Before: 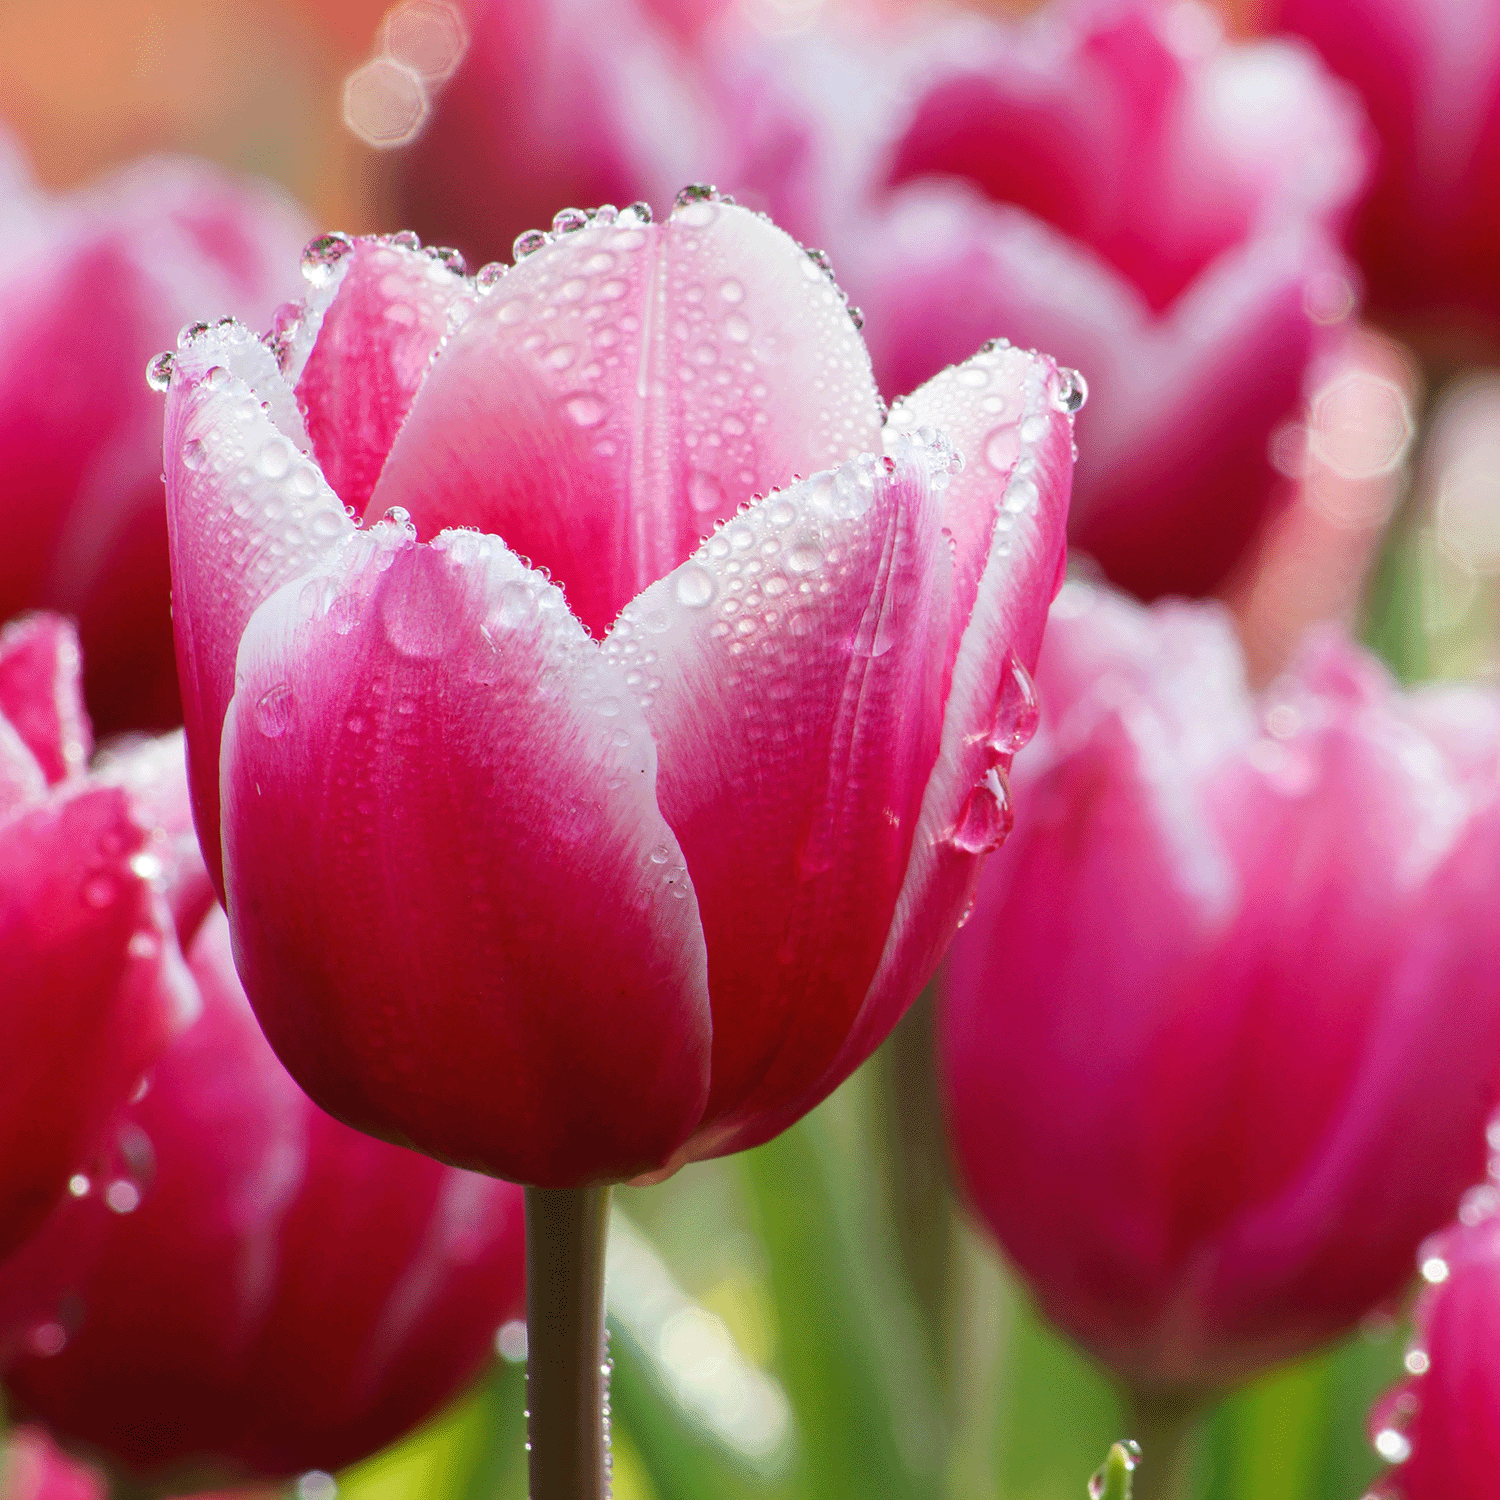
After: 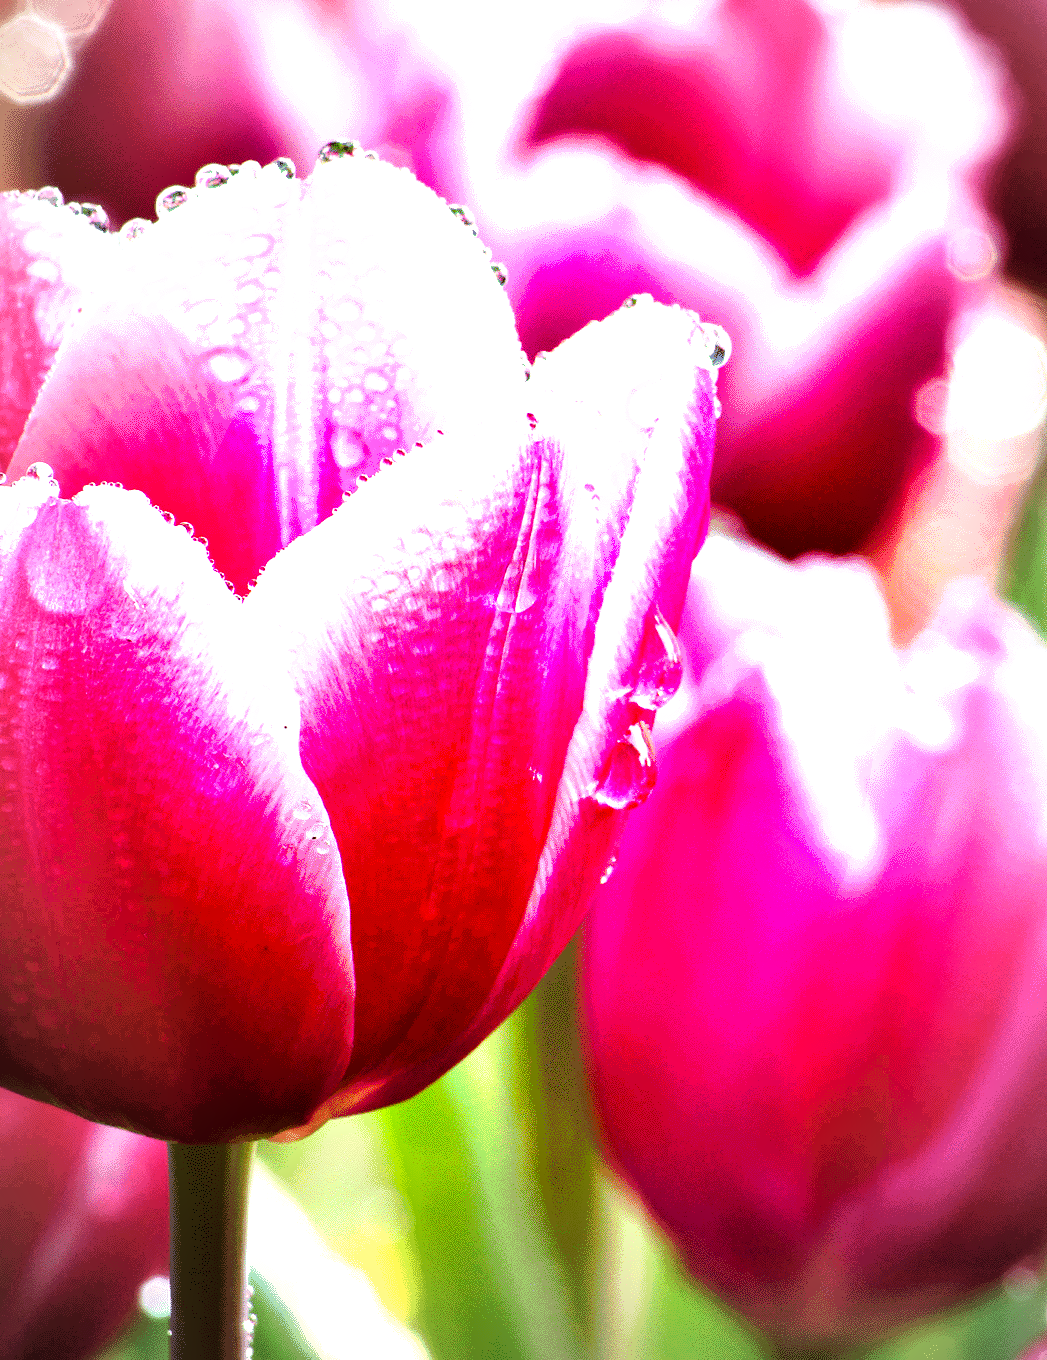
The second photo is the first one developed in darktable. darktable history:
contrast brightness saturation: saturation -0.051
tone equalizer: edges refinement/feathering 500, mask exposure compensation -1.57 EV, preserve details no
crop and rotate: left 23.803%, top 2.958%, right 6.366%, bottom 6.309%
contrast equalizer: octaves 7, y [[0.6 ×6], [0.55 ×6], [0 ×6], [0 ×6], [0 ×6]]
vignetting: fall-off start 67.61%, fall-off radius 68.05%, automatic ratio true, unbound false
exposure: black level correction 0, exposure 1.442 EV, compensate exposure bias true, compensate highlight preservation false
color balance rgb: perceptual saturation grading › global saturation 20%, perceptual saturation grading › highlights 3.638%, perceptual saturation grading › shadows 49.533%, global vibrance 30.271%
